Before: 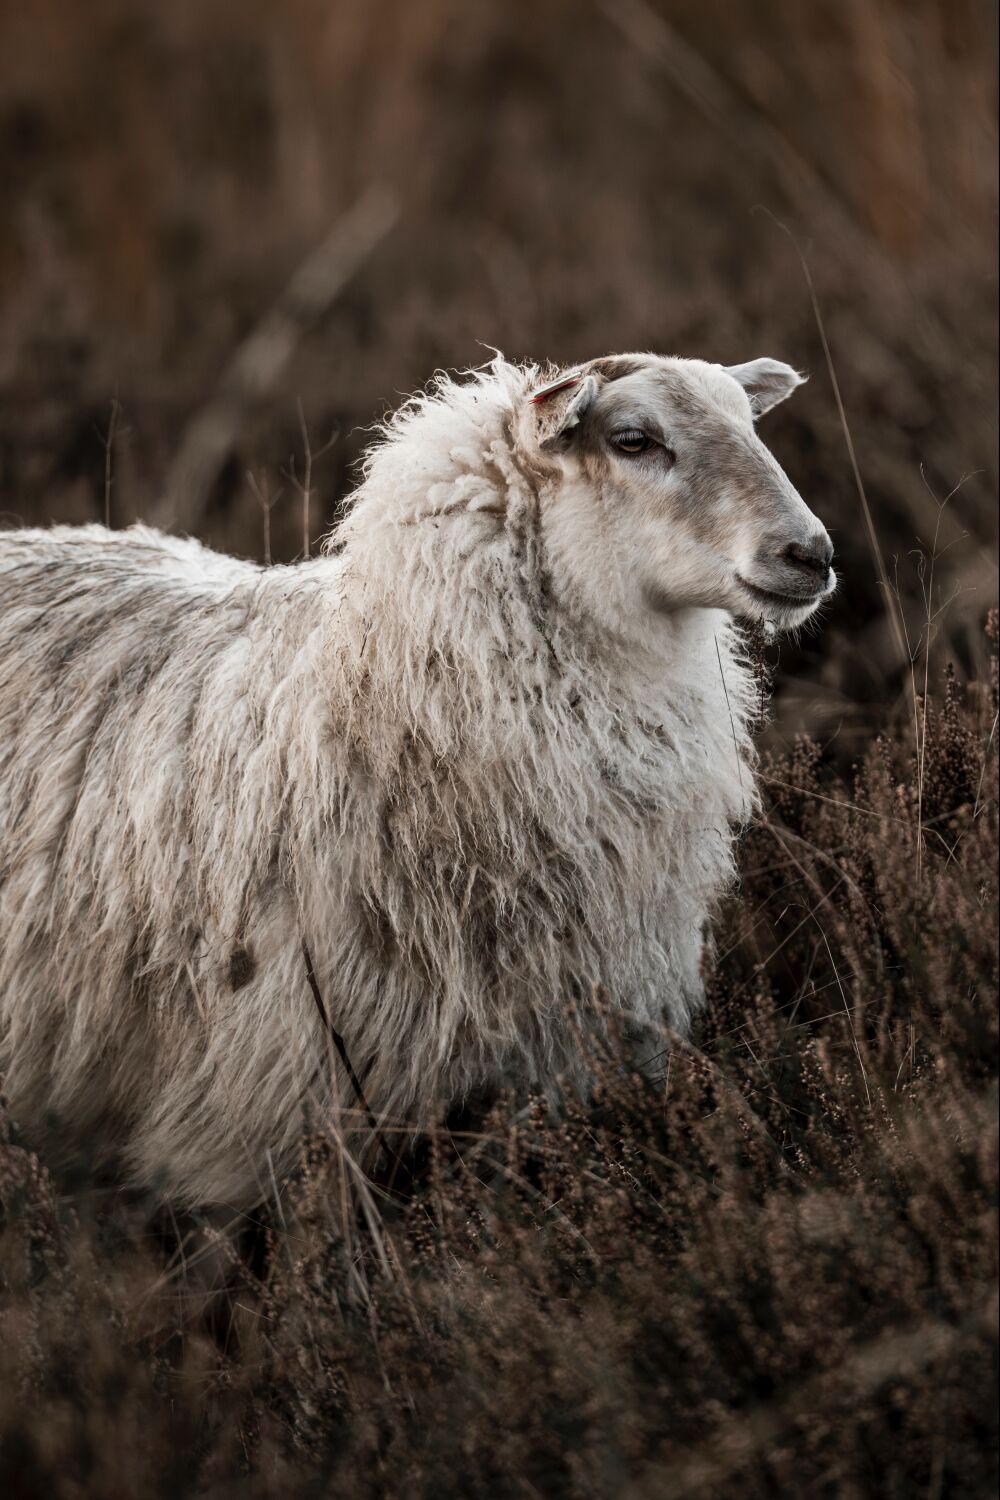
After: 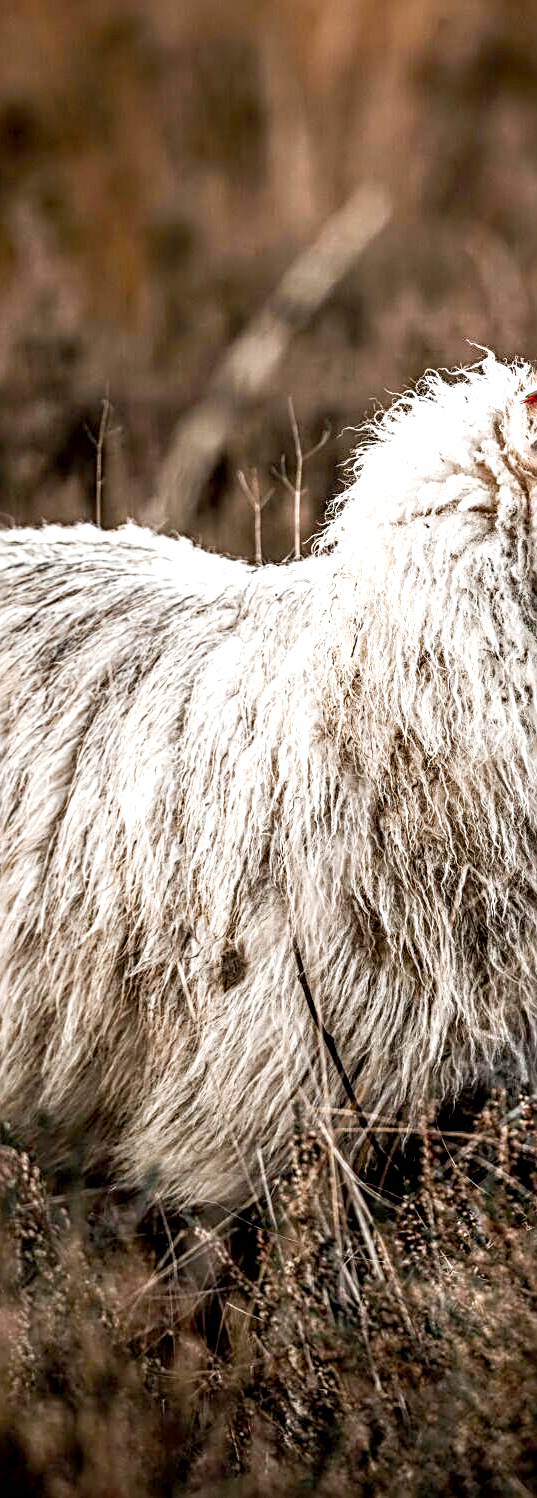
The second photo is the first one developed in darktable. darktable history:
crop: left 0.998%, right 45.223%, bottom 0.091%
tone curve: curves: ch0 [(0, 0) (0.004, 0.001) (0.133, 0.16) (0.325, 0.399) (0.475, 0.588) (0.832, 0.903) (1, 1)], preserve colors none
sharpen: radius 2.805, amount 0.721
color balance rgb: perceptual saturation grading › global saturation 20%, perceptual saturation grading › highlights -25.589%, perceptual saturation grading › shadows 24.8%, global vibrance 9.235%
exposure: black level correction 0, exposure 0.692 EV, compensate exposure bias true, compensate highlight preservation false
local contrast: detail 150%
